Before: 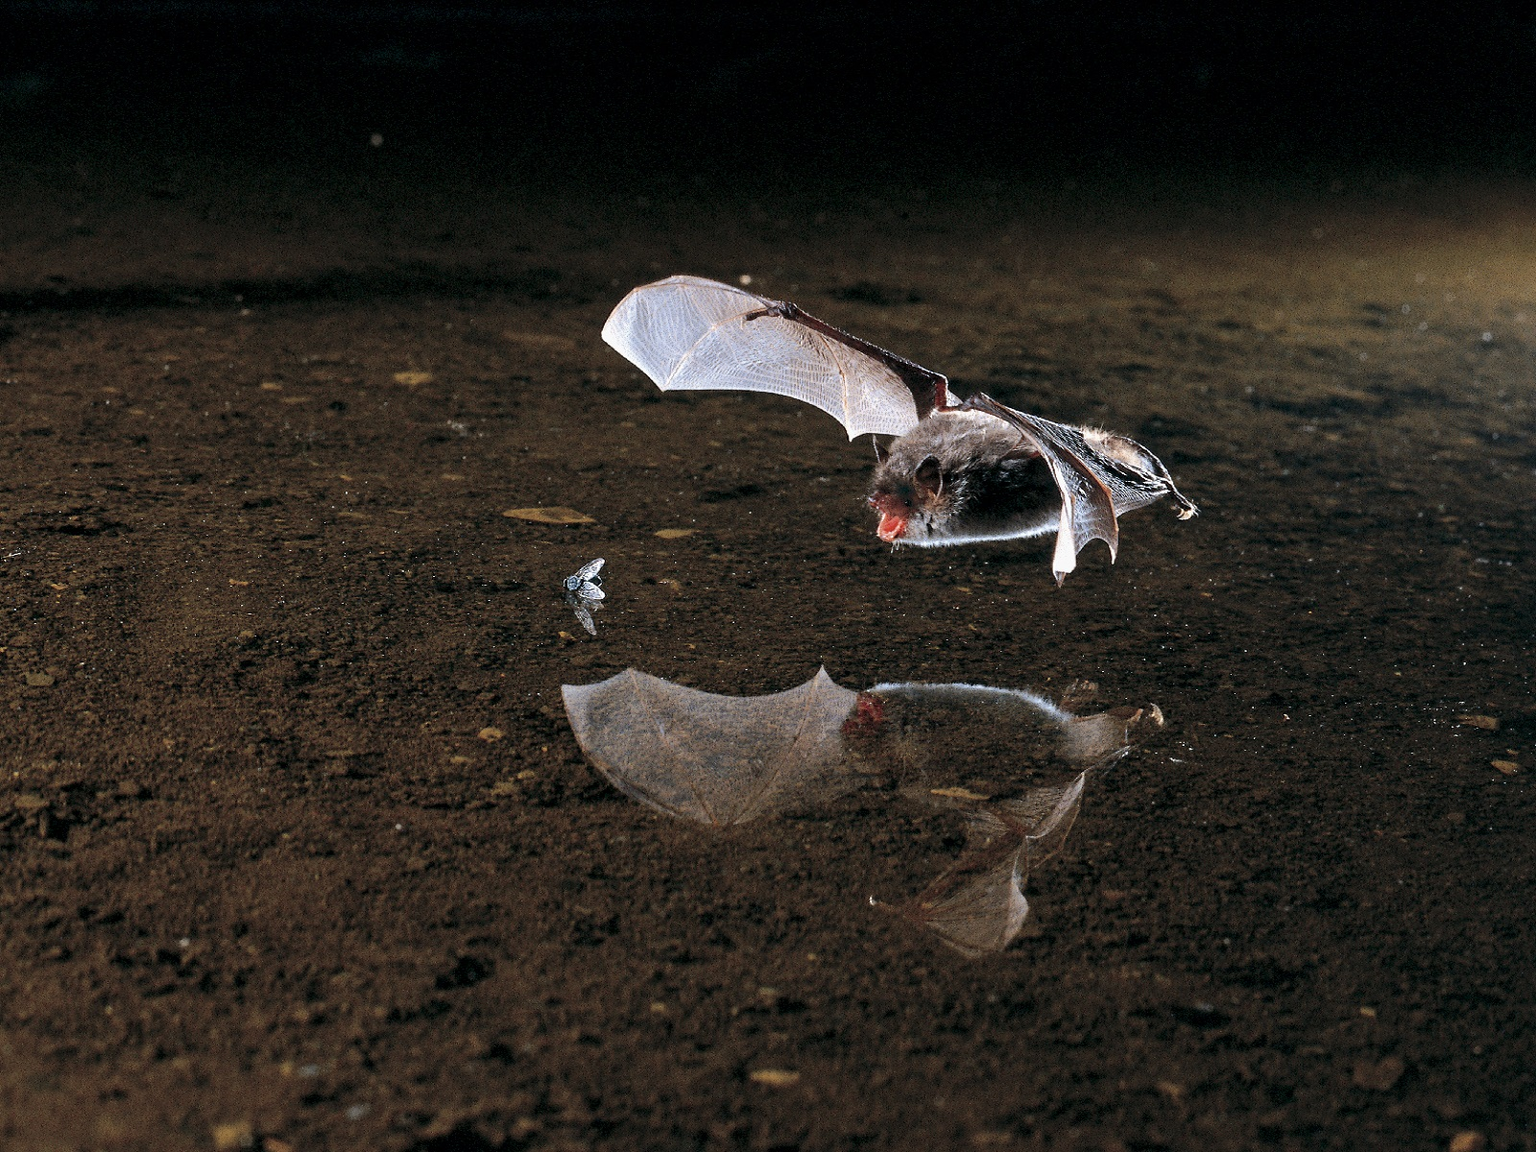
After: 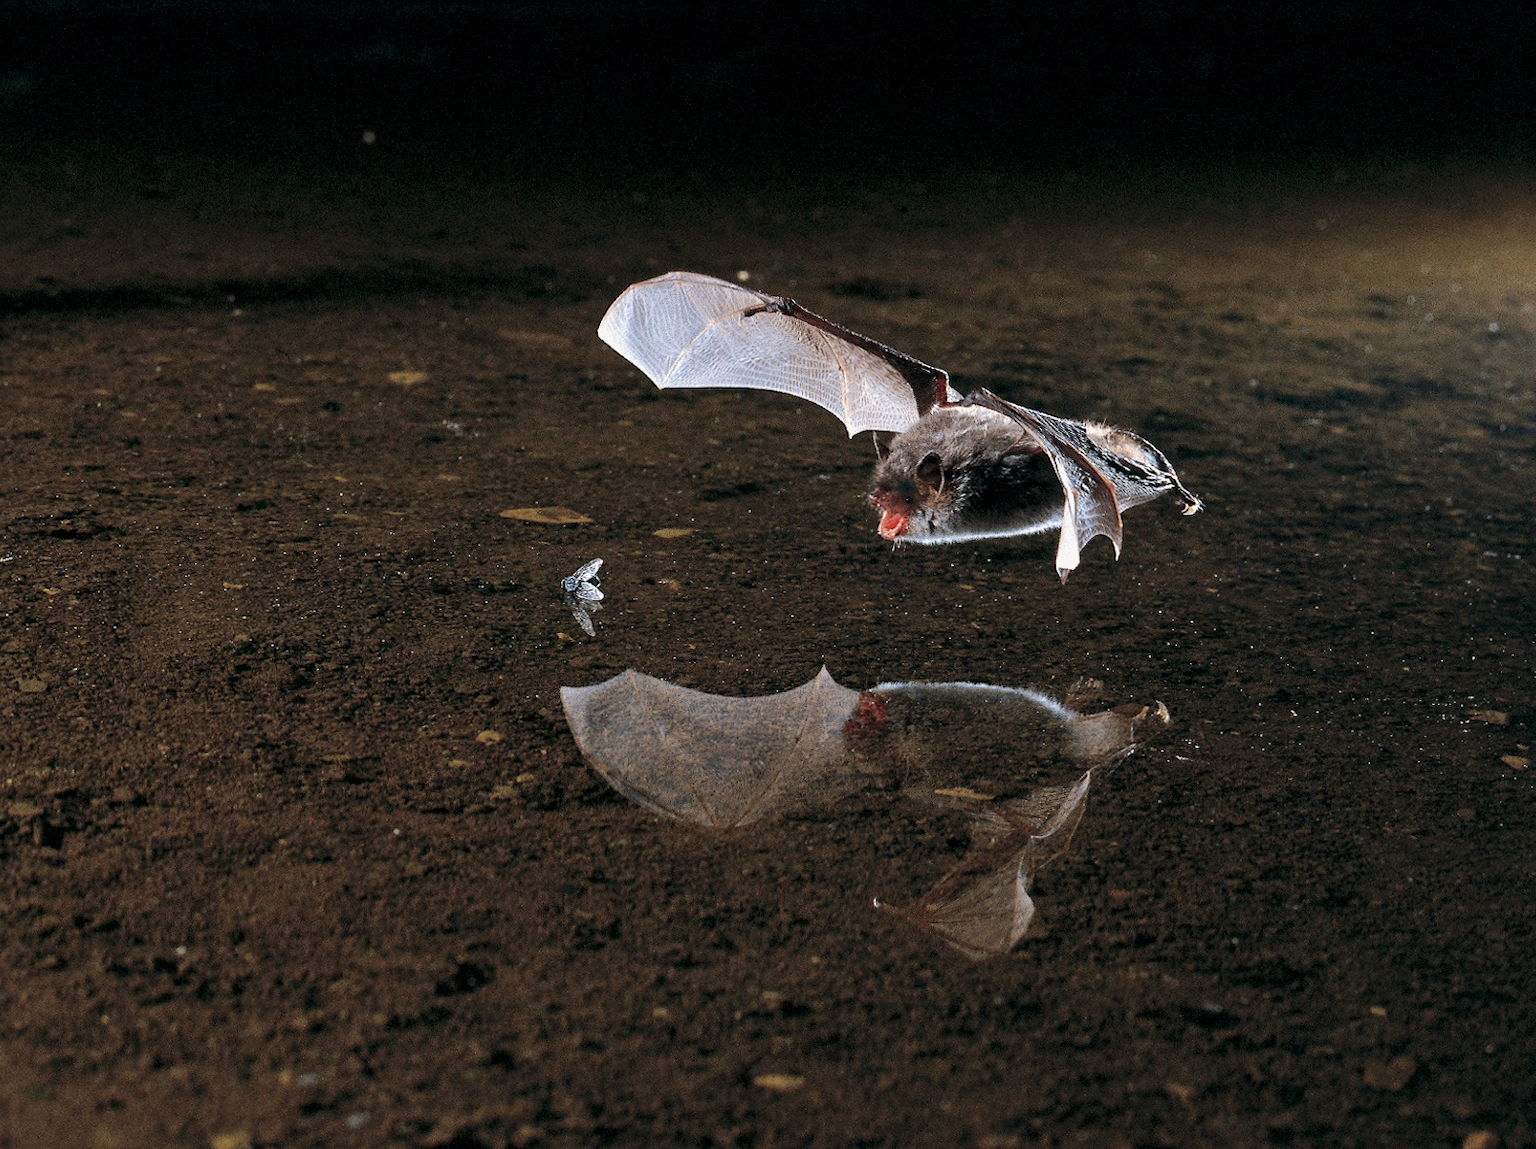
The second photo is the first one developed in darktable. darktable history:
rotate and perspective: rotation -0.45°, automatic cropping original format, crop left 0.008, crop right 0.992, crop top 0.012, crop bottom 0.988
tone equalizer: on, module defaults
exposure: exposure -0.048 EV, compensate highlight preservation false
